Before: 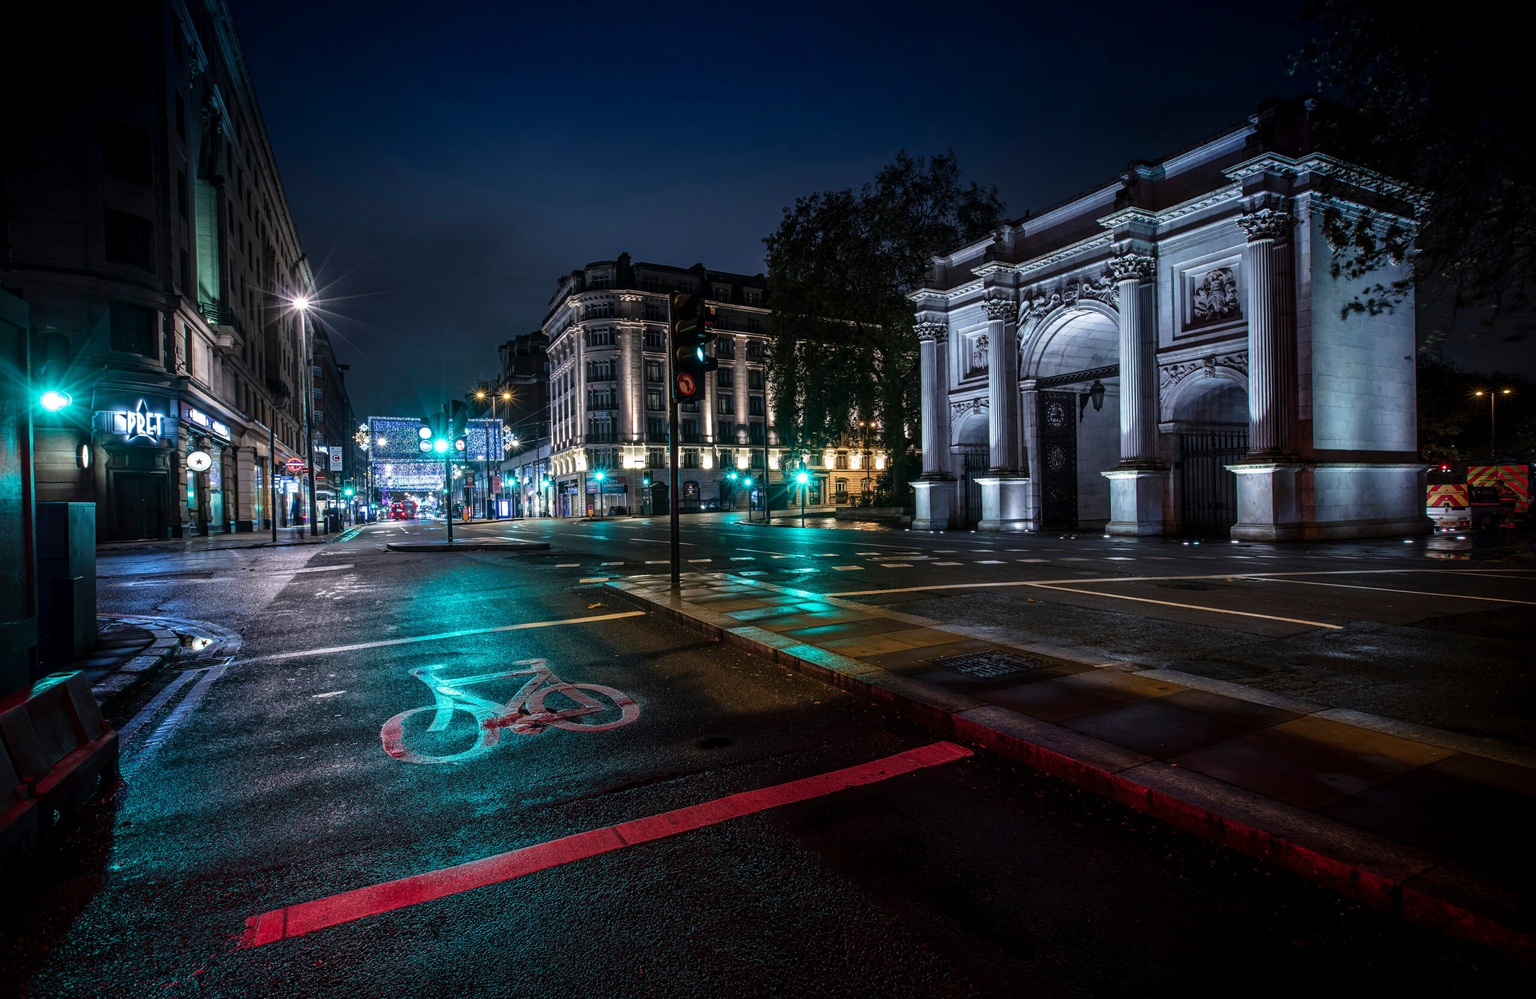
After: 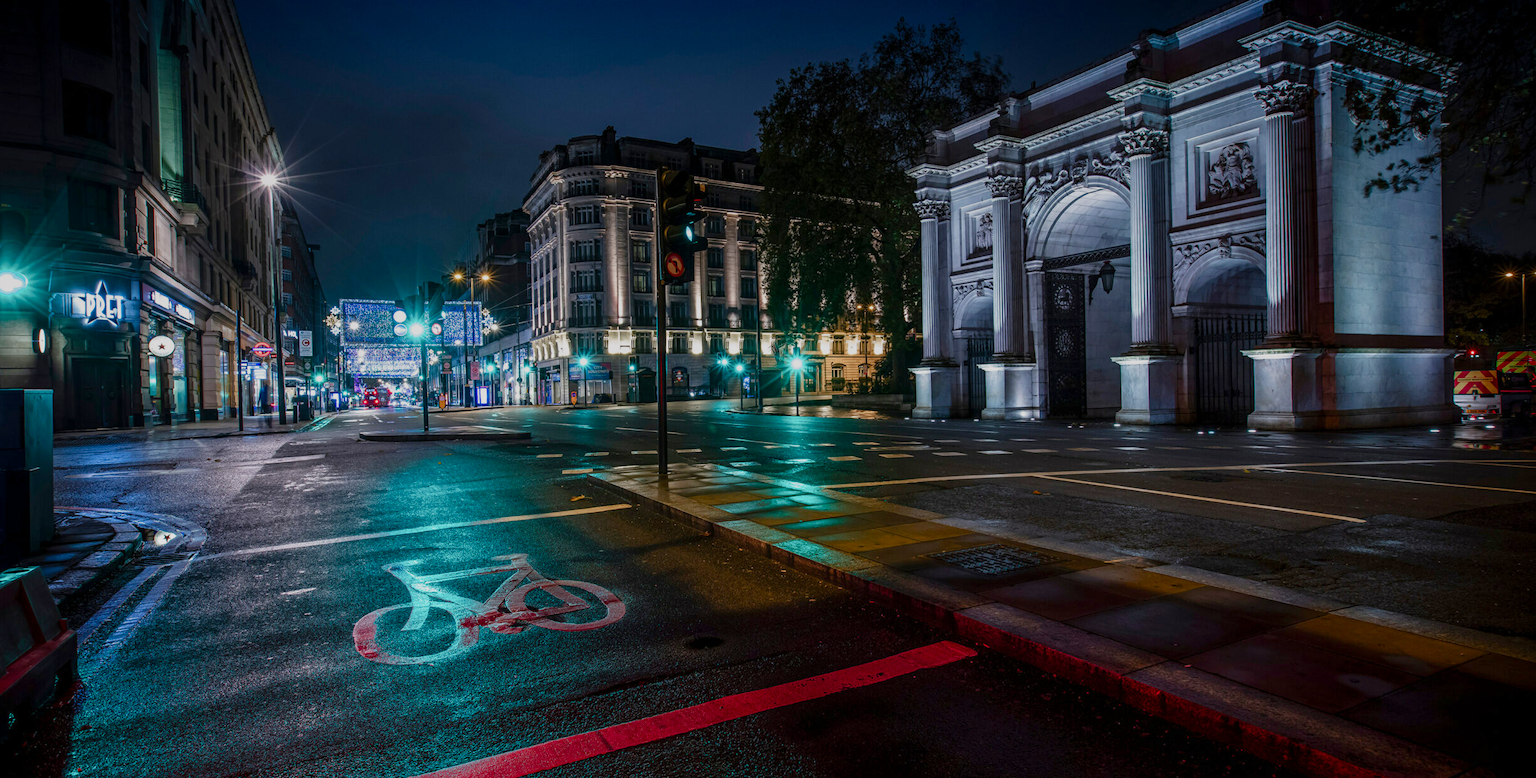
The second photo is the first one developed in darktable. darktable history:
color balance rgb: shadows lift › chroma 1%, shadows lift › hue 113°, highlights gain › chroma 0.2%, highlights gain › hue 333°, perceptual saturation grading › global saturation 20%, perceptual saturation grading › highlights -50%, perceptual saturation grading › shadows 25%, contrast -10%
graduated density: on, module defaults
crop and rotate: left 2.991%, top 13.302%, right 1.981%, bottom 12.636%
